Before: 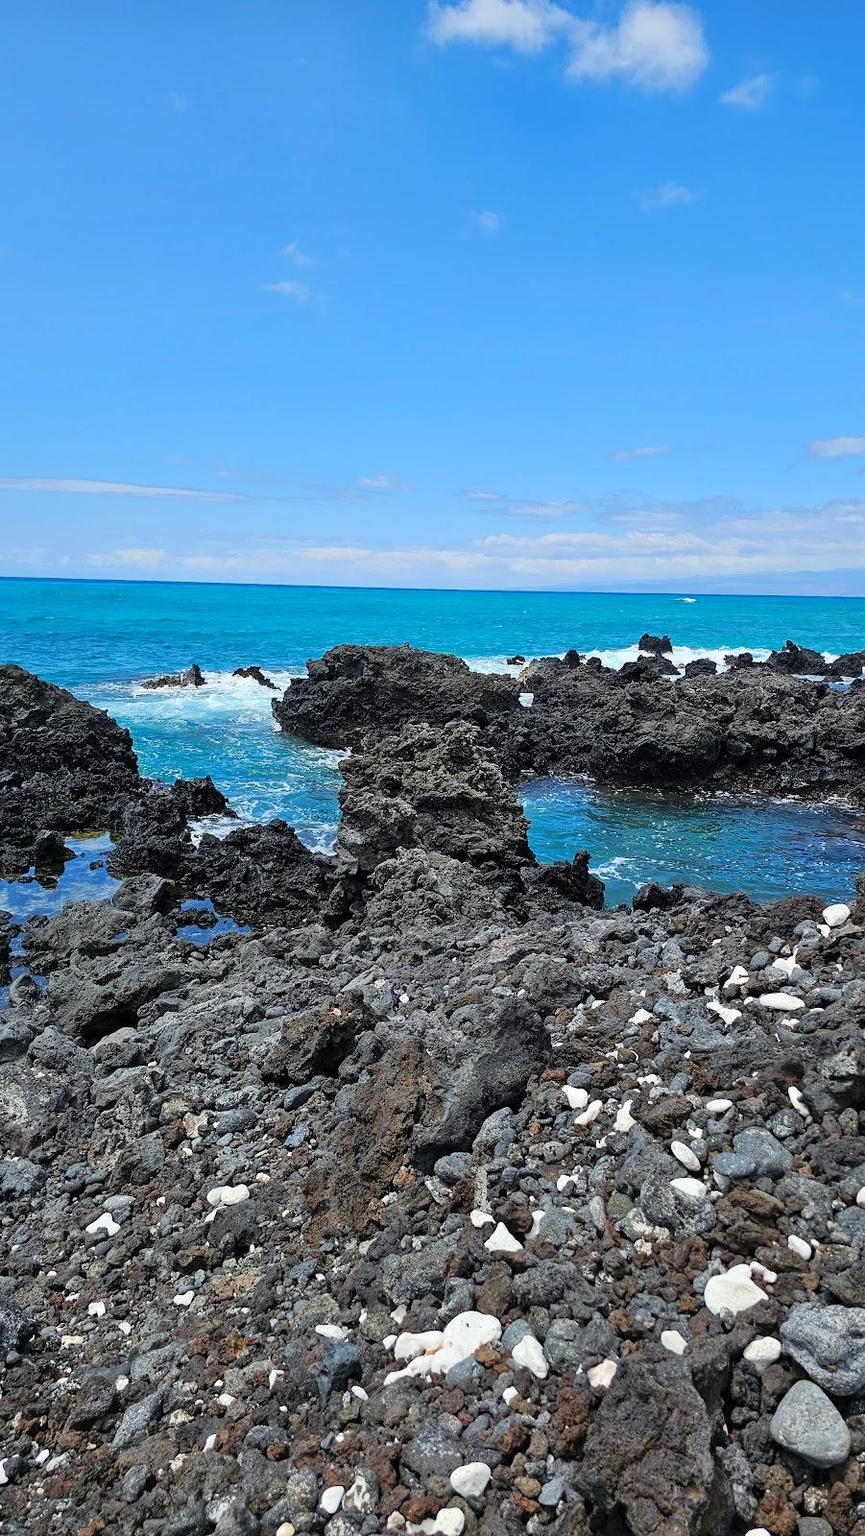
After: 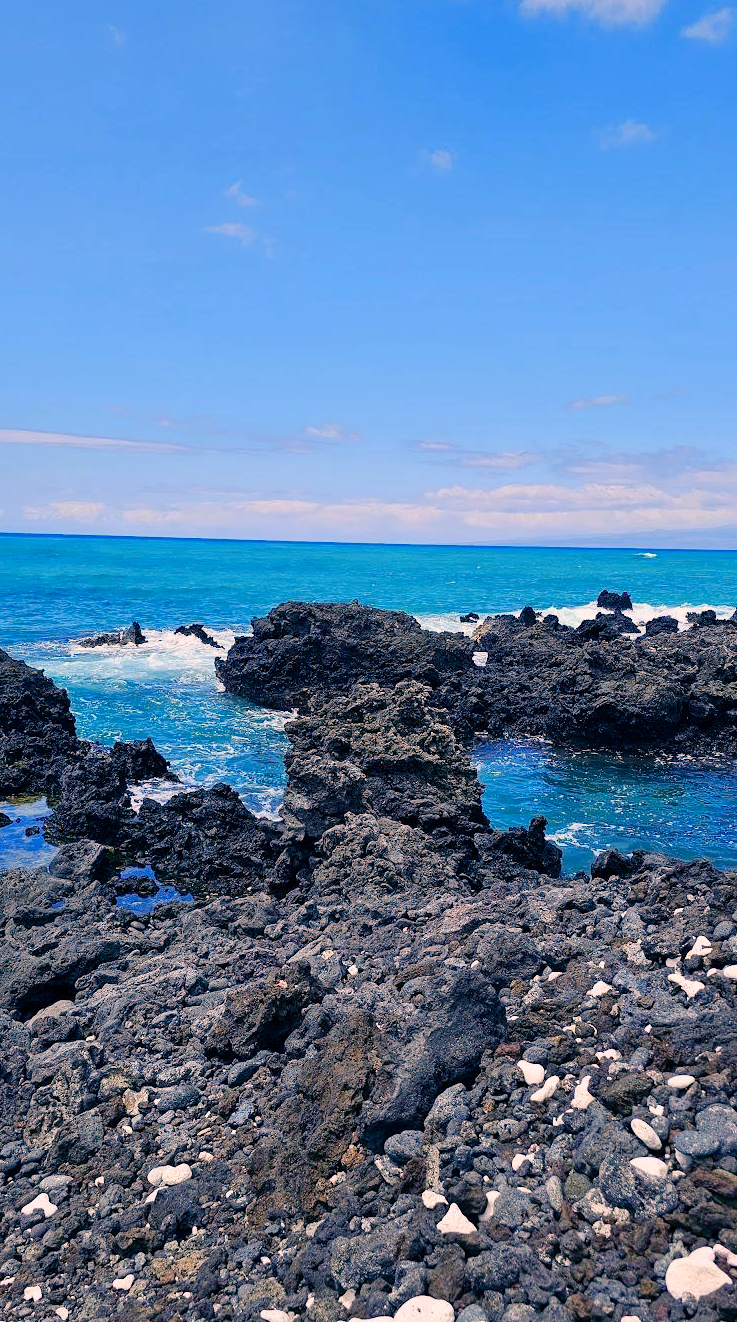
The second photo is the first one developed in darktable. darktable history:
color balance rgb: shadows lift › luminance -40.886%, shadows lift › chroma 14.012%, shadows lift › hue 258.19°, highlights gain › chroma 4.492%, highlights gain › hue 33.54°, perceptual saturation grading › global saturation -0.074%, perceptual saturation grading › highlights -14.851%, perceptual saturation grading › shadows 24.962%, global vibrance 29.755%
crop and rotate: left 7.582%, top 4.416%, right 10.557%, bottom 12.917%
